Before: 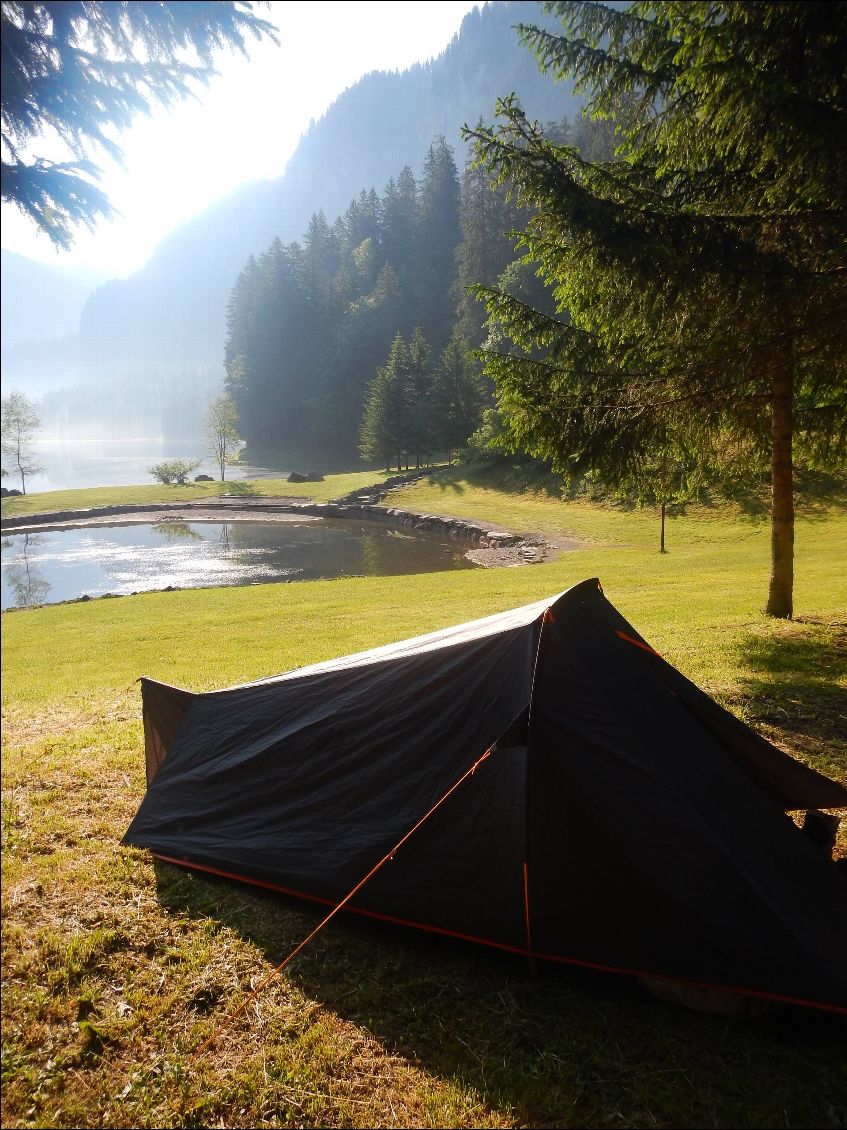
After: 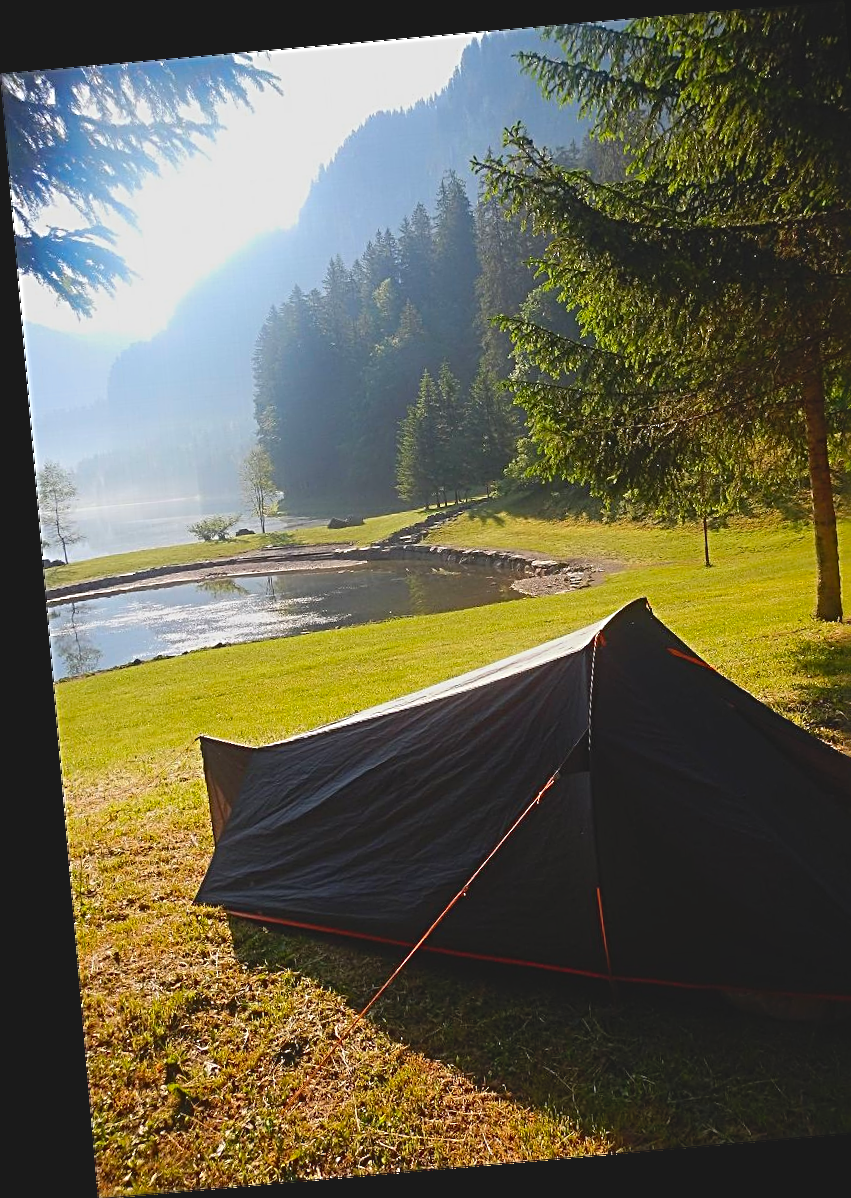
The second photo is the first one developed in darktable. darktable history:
exposure: exposure 0.014 EV, compensate highlight preservation false
tone equalizer: -8 EV -0.55 EV
crop: right 9.509%, bottom 0.031%
rotate and perspective: rotation -4.98°, automatic cropping off
sharpen: radius 3.025, amount 0.757
contrast brightness saturation: contrast -0.19, saturation 0.19
